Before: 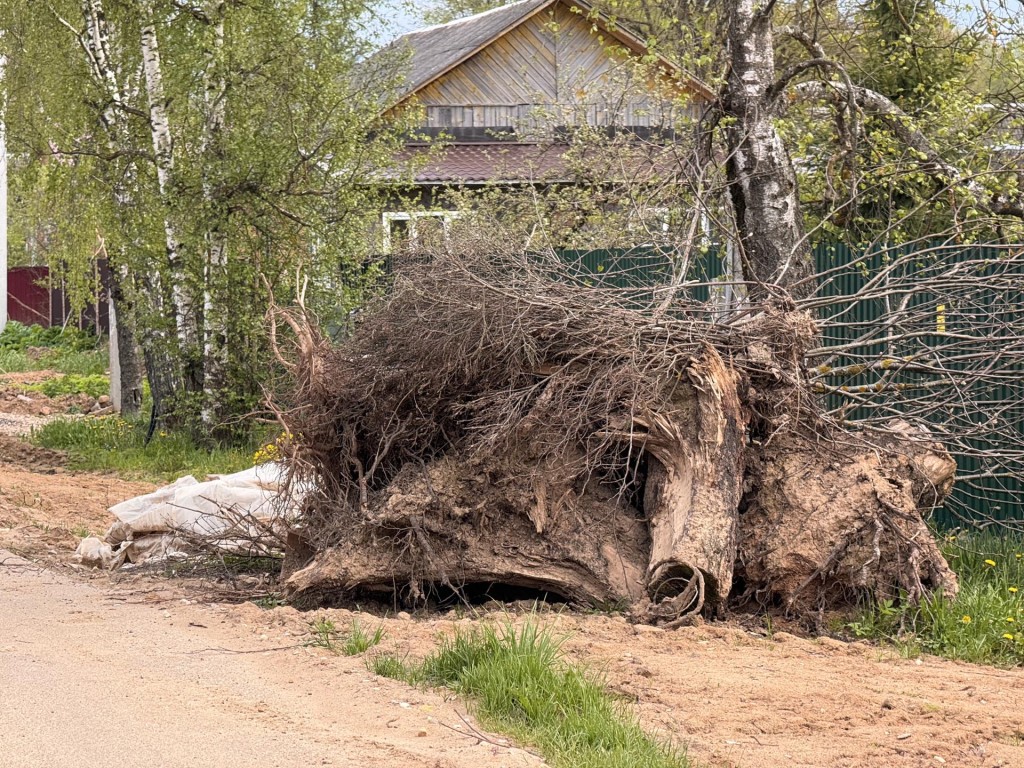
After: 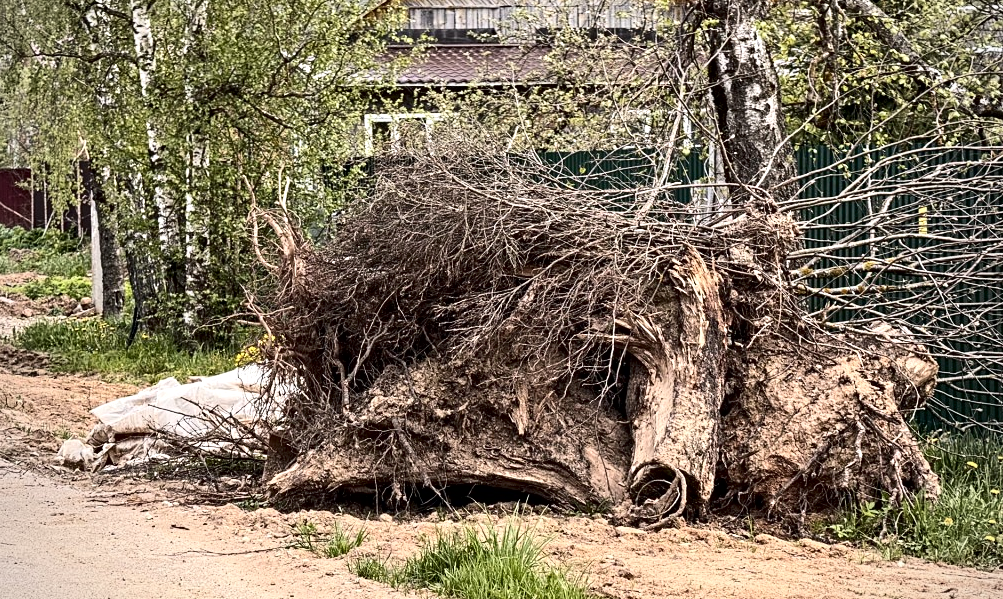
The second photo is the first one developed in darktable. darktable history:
crop and rotate: left 1.851%, top 12.89%, right 0.148%, bottom 9.052%
contrast brightness saturation: contrast 0.216
vignetting: brightness -0.338
contrast equalizer: y [[0.506, 0.531, 0.562, 0.606, 0.638, 0.669], [0.5 ×6], [0.5 ×6], [0 ×6], [0 ×6]]
